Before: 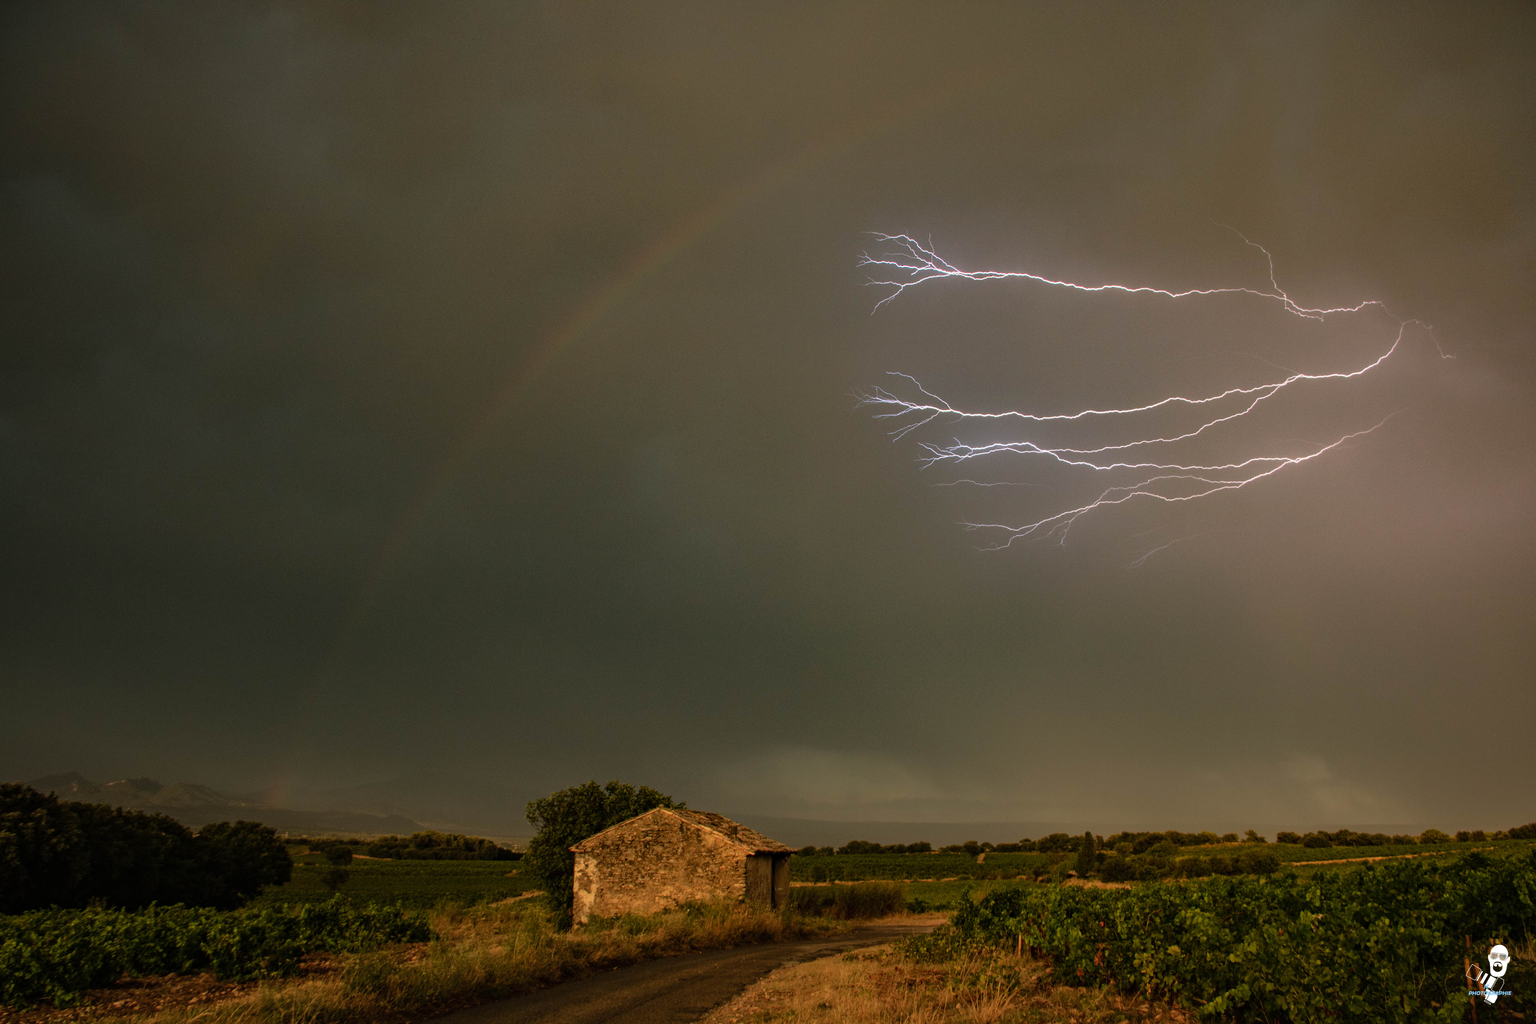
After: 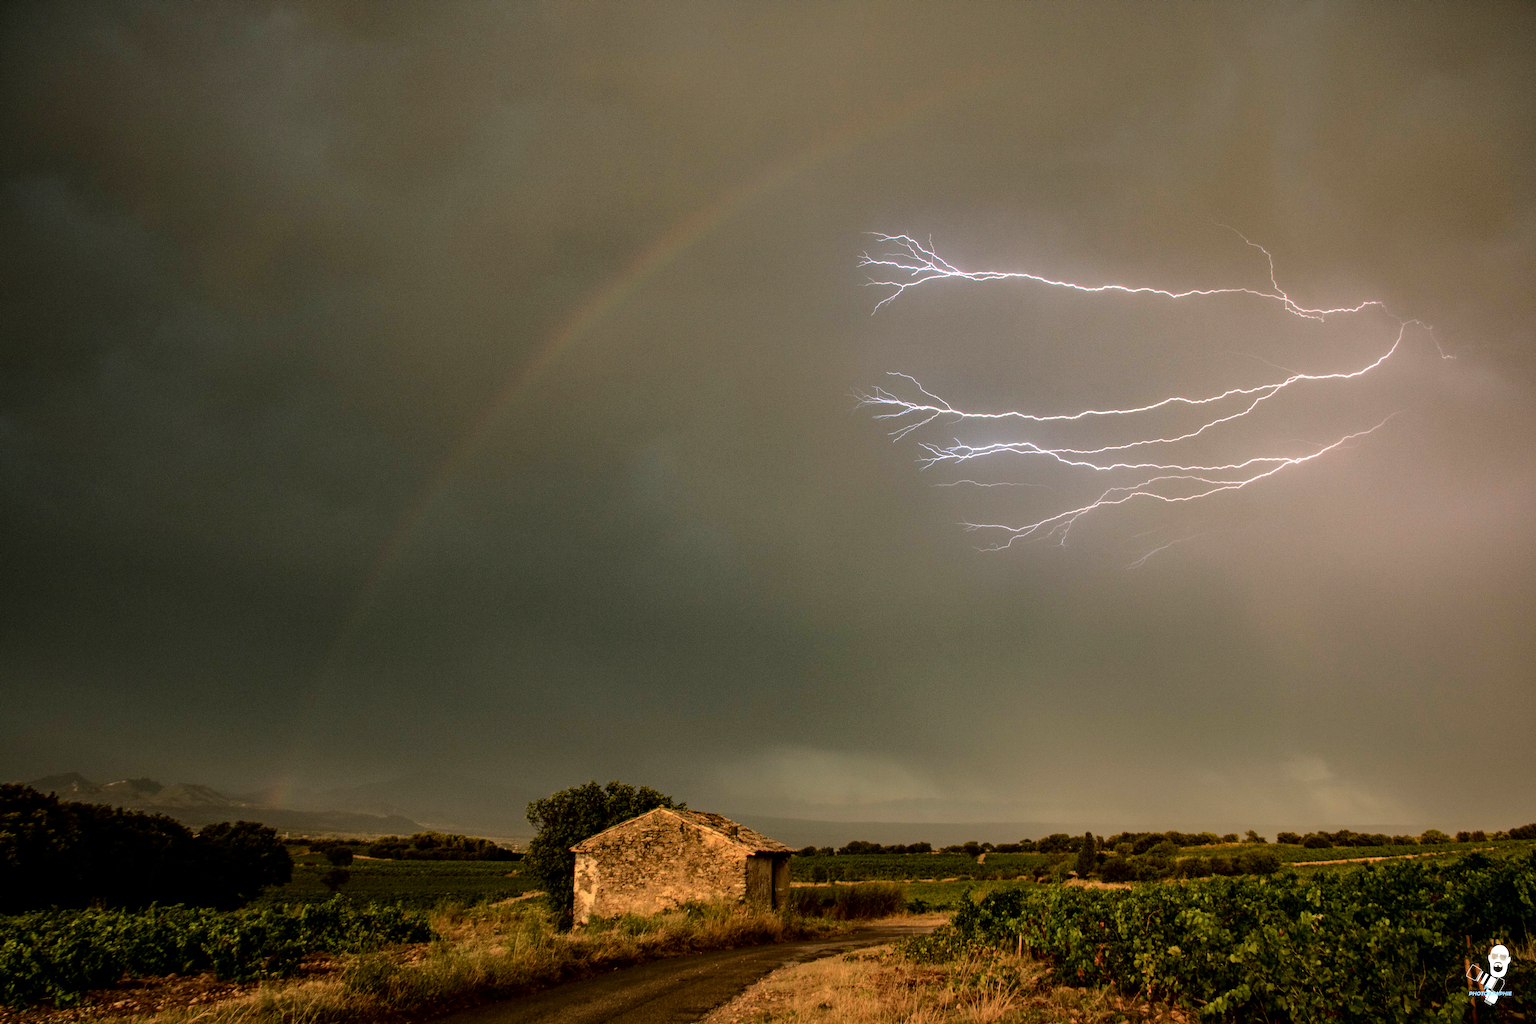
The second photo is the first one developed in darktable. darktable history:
tone curve: curves: ch0 [(0, 0) (0.004, 0.001) (0.133, 0.112) (0.325, 0.362) (0.832, 0.893) (1, 1)], color space Lab, independent channels, preserve colors none
exposure: black level correction 0.003, exposure 0.381 EV, compensate highlight preservation false
